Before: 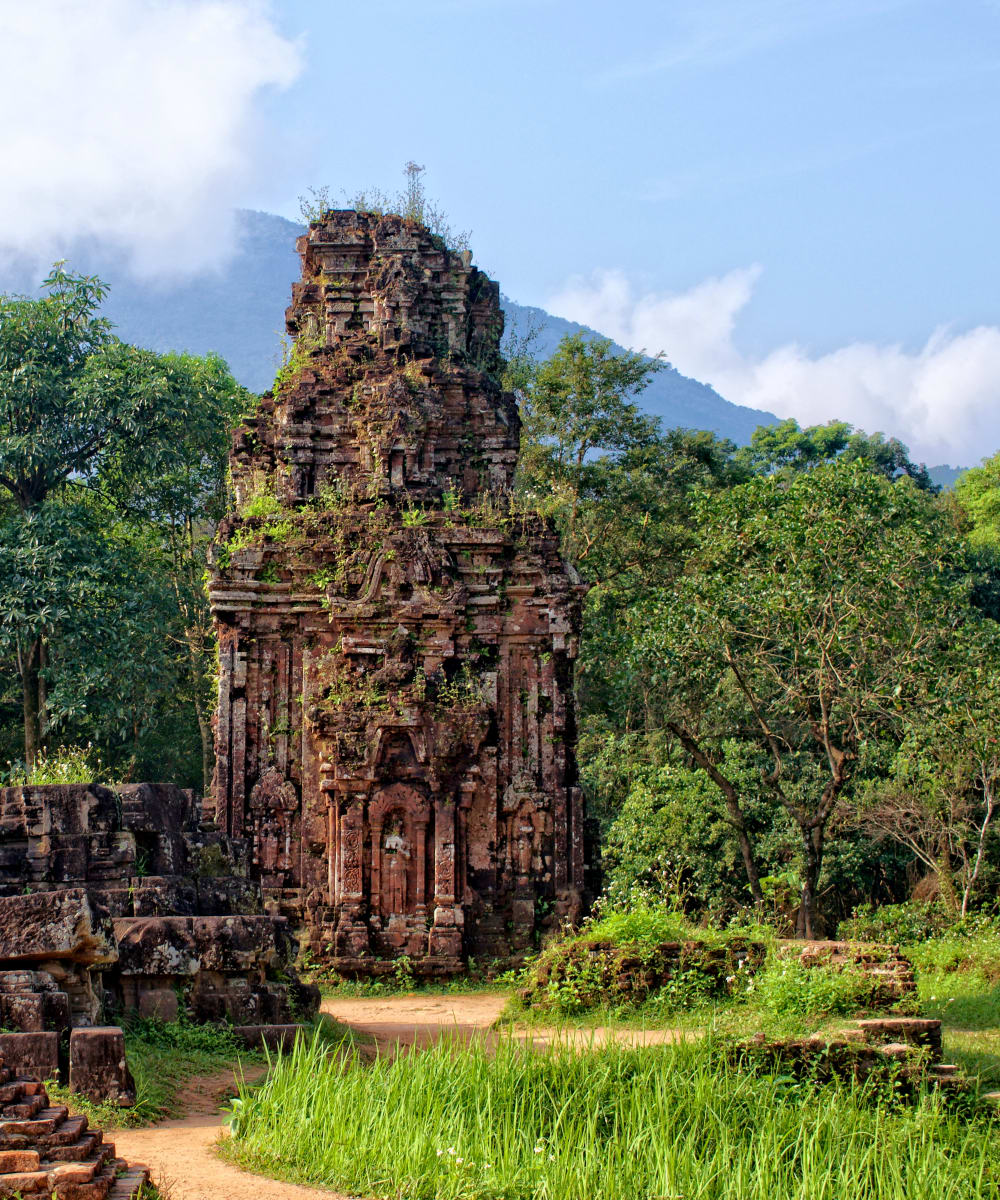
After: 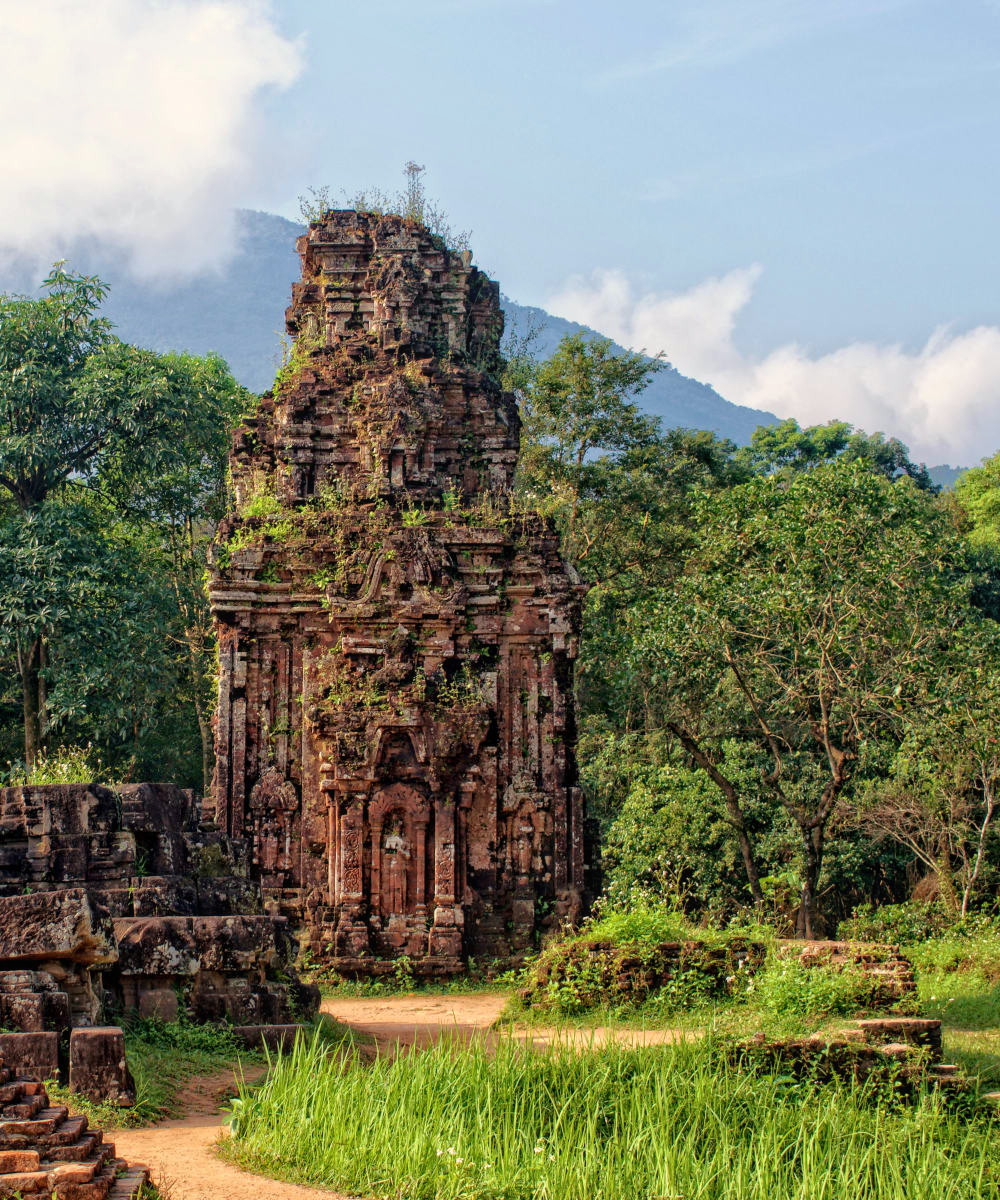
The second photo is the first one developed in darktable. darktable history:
contrast brightness saturation: saturation -0.05
white balance: red 1.045, blue 0.932
local contrast: detail 110%
